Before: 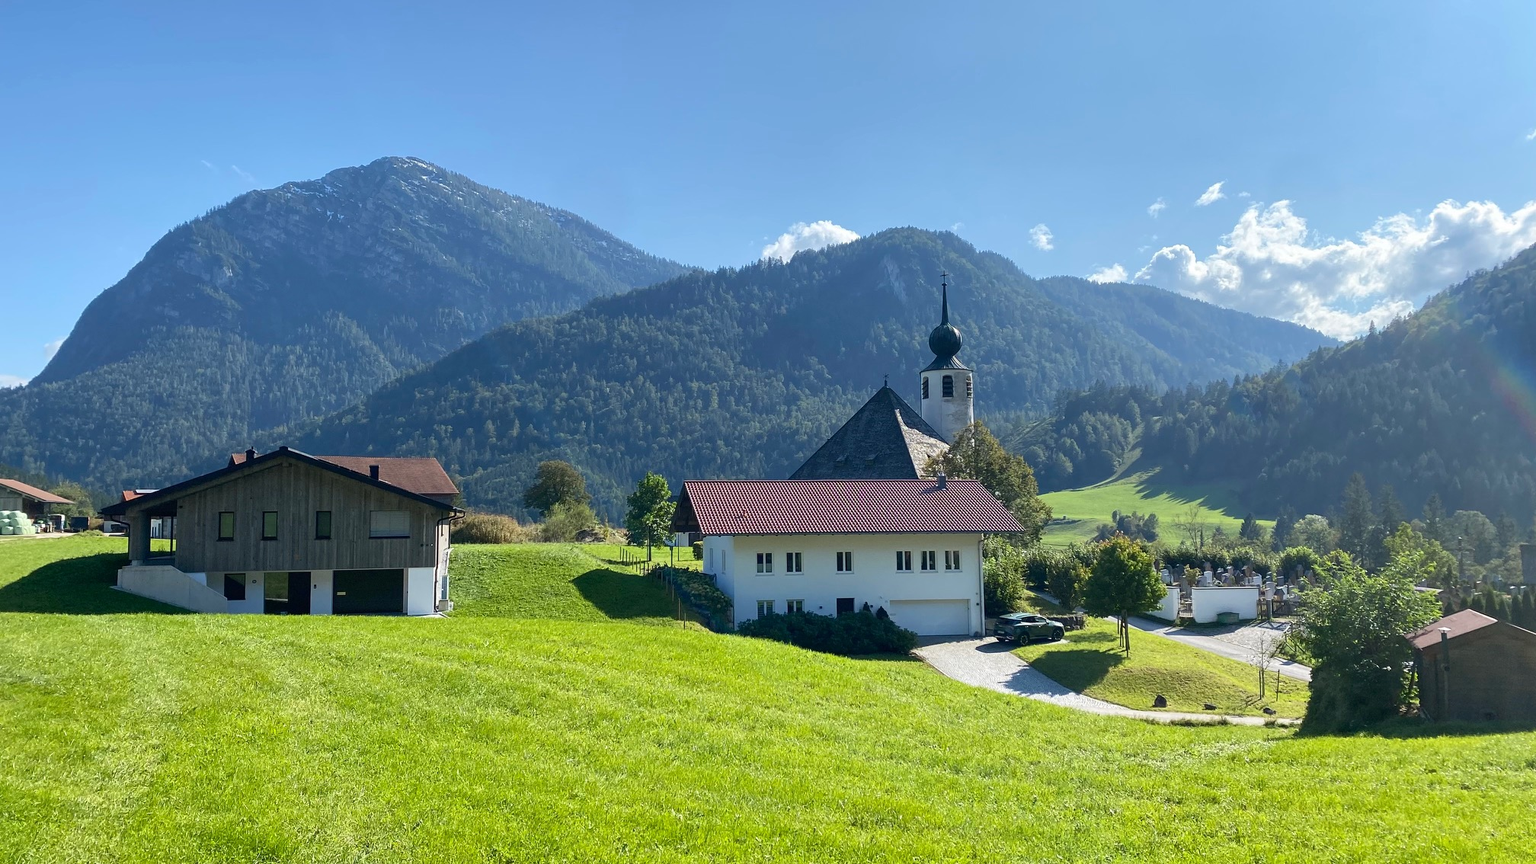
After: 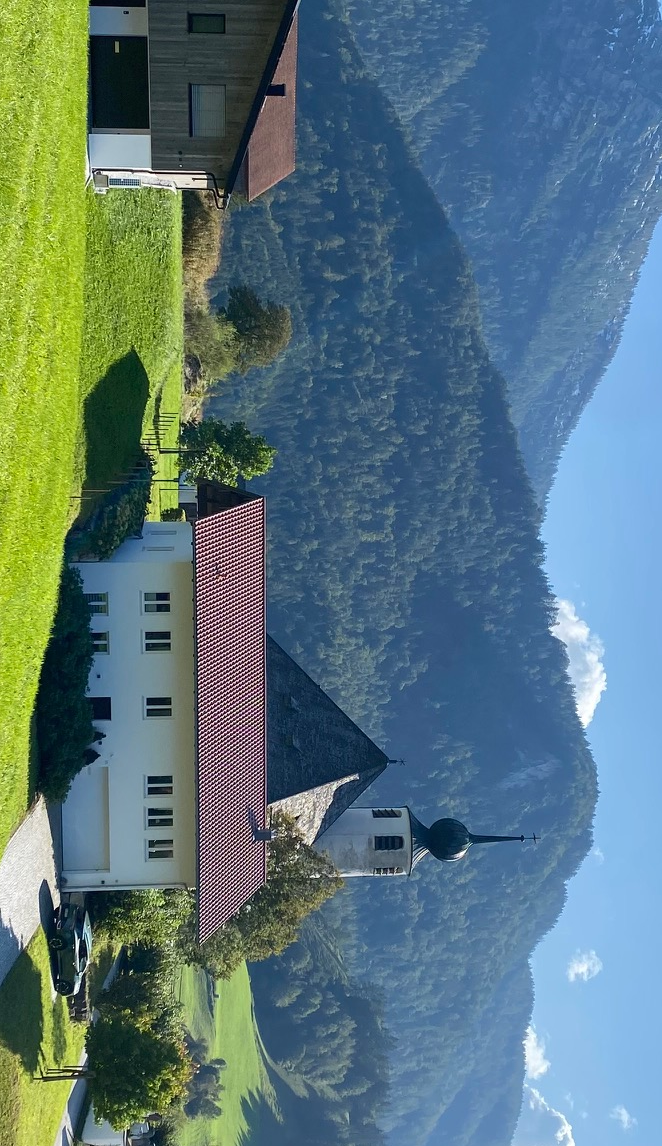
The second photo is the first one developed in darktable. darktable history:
orientation: orientation rotate -90°
crop and rotate: left 21.036%, top 19.938%, right 20.556%, bottom 23.193%
